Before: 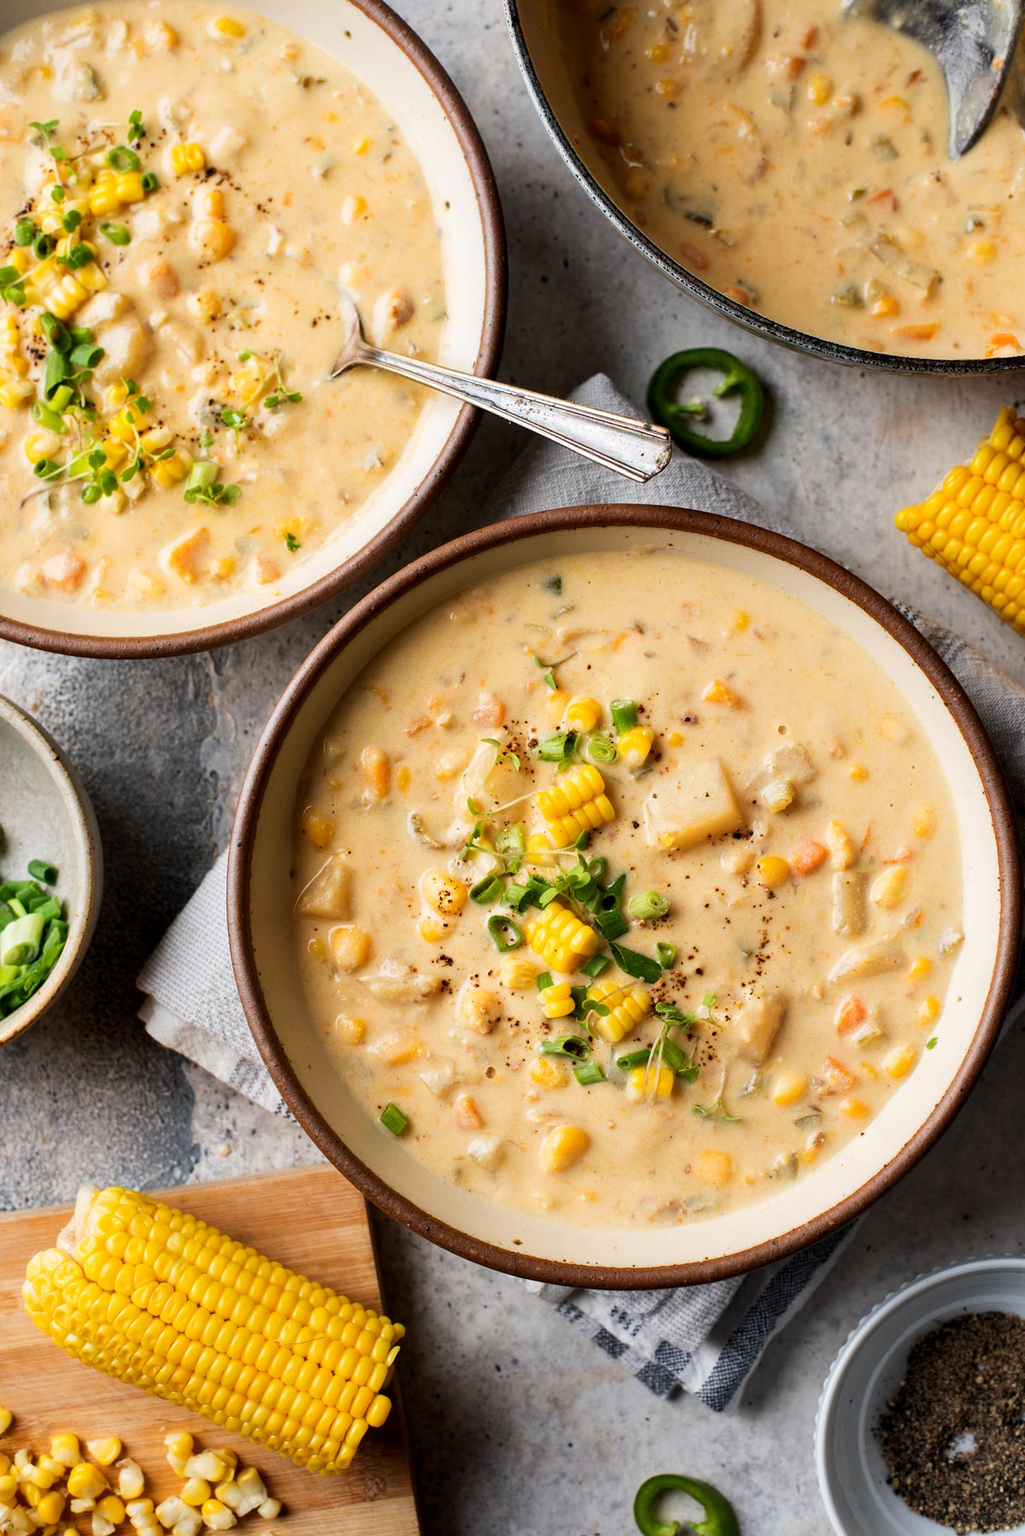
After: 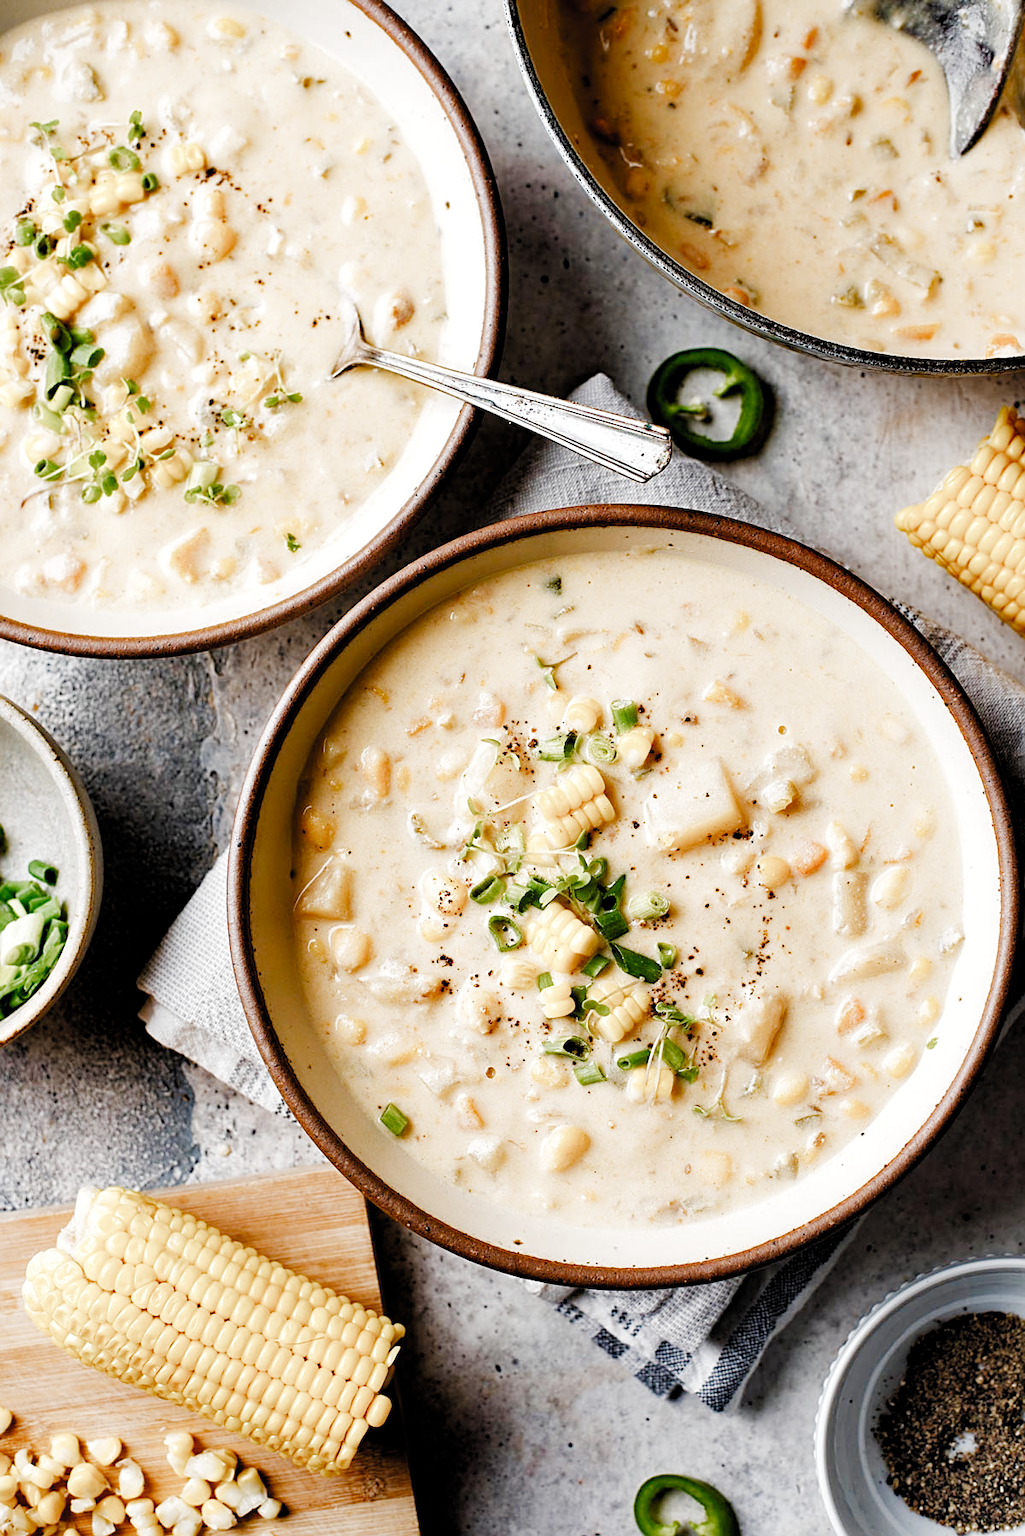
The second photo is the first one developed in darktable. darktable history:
sharpen: on, module defaults
color zones: curves: ch0 [(0, 0.5) (0.143, 0.5) (0.286, 0.5) (0.429, 0.495) (0.571, 0.437) (0.714, 0.44) (0.857, 0.496) (1, 0.5)]
haze removal: strength 0.25, distance 0.25, compatibility mode true, adaptive false
contrast equalizer: y [[0.518, 0.517, 0.501, 0.5, 0.5, 0.5], [0.5 ×6], [0.5 ×6], [0 ×6], [0 ×6]]
filmic: grey point source 9.4, black point source -8.89, white point source 3.19, grey point target 18, white point target 100, output power 2.2, latitude stops 2, contrast 1.65, saturation 100, global saturation 100
